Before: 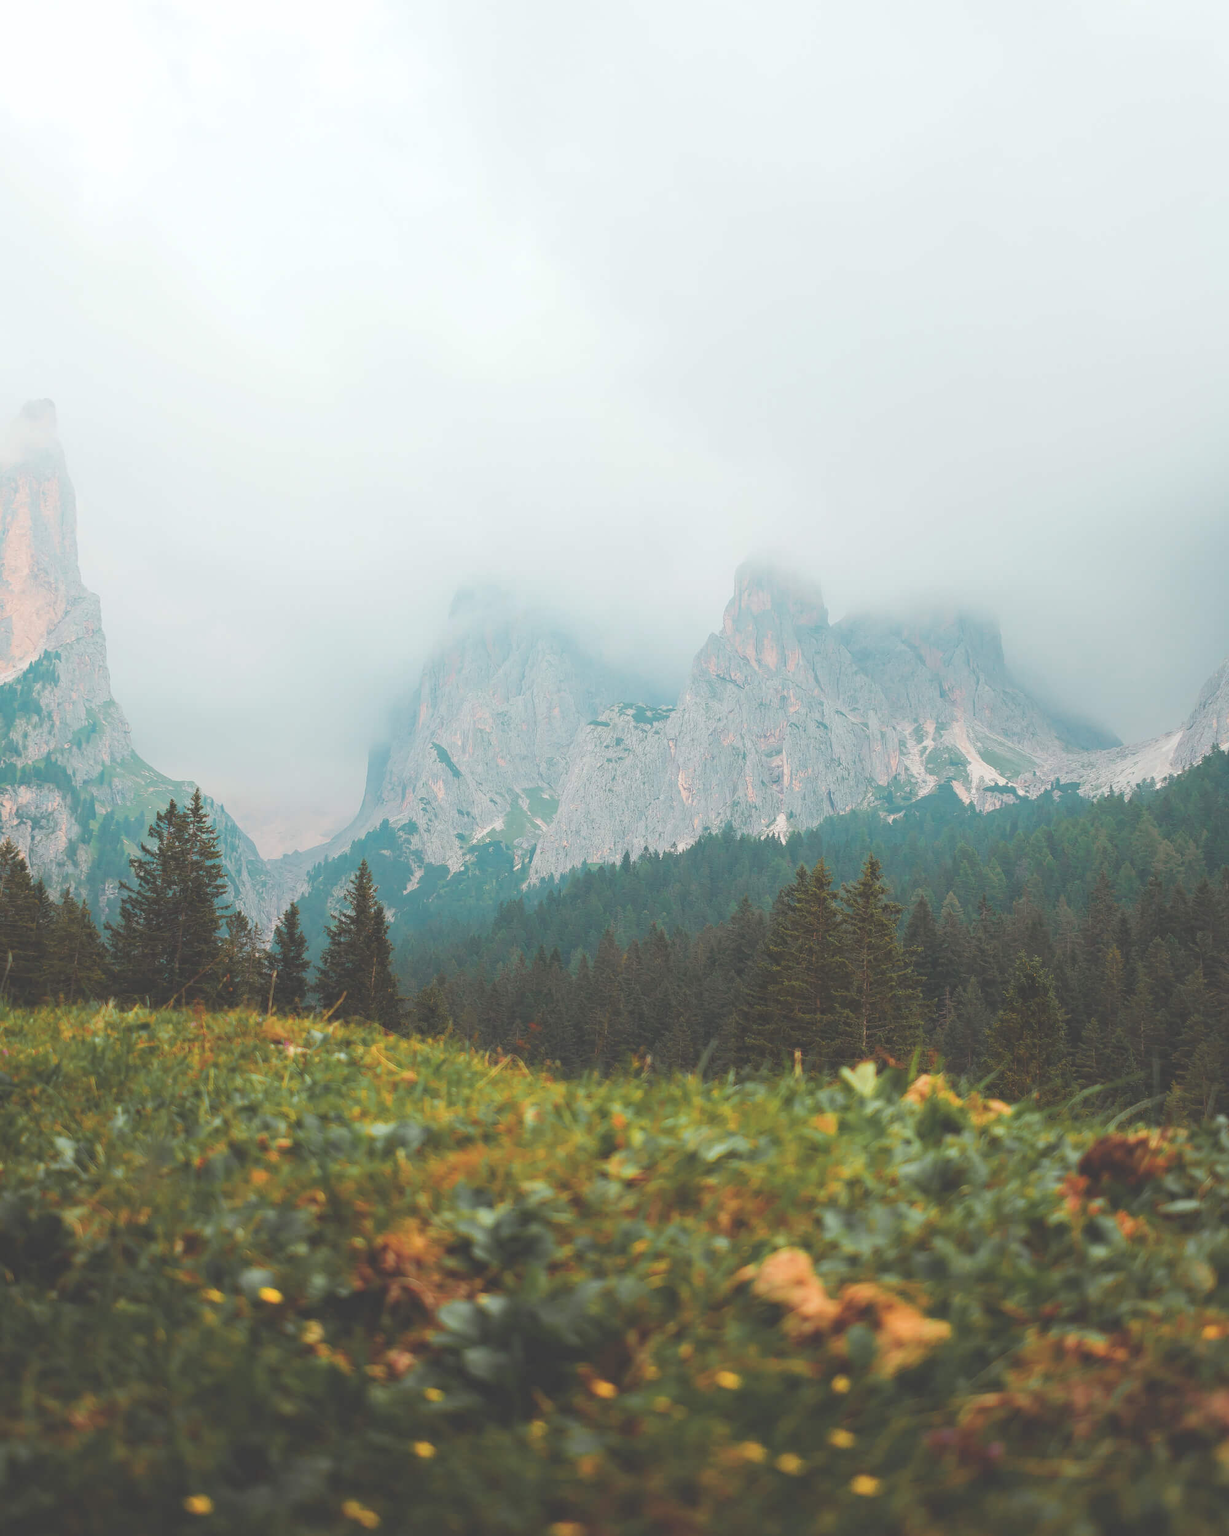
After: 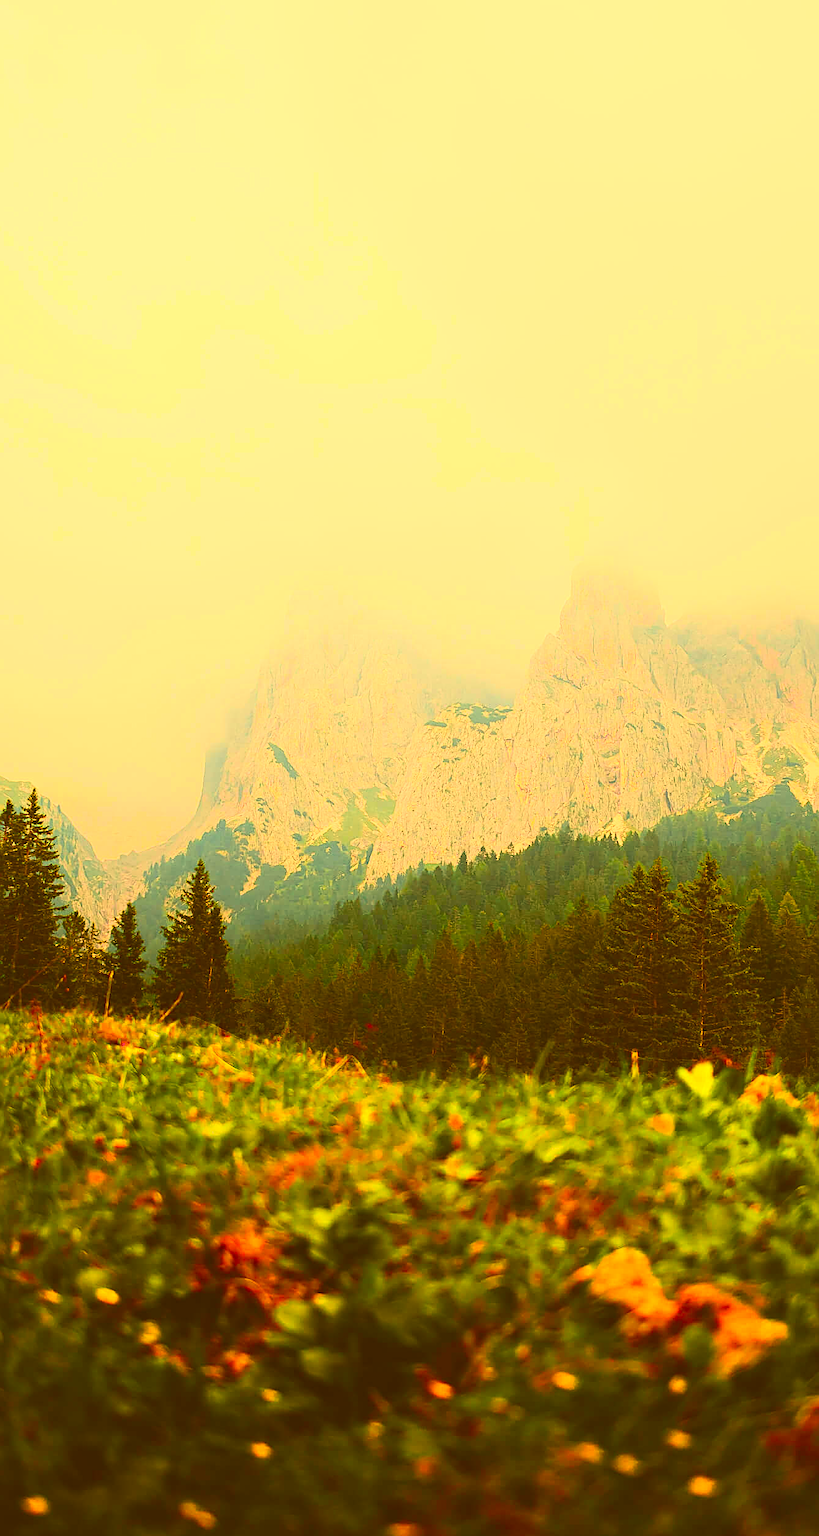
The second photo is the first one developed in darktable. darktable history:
sharpen: amount 0.75
white balance: red 0.967, blue 1.049
color correction: highlights a* 10.44, highlights b* 30.04, shadows a* 2.73, shadows b* 17.51, saturation 1.72
contrast brightness saturation: contrast 0.39, brightness 0.1
exposure: exposure -0.242 EV, compensate highlight preservation false
crop and rotate: left 13.342%, right 19.991%
color zones: curves: ch0 [(0.224, 0.526) (0.75, 0.5)]; ch1 [(0.055, 0.526) (0.224, 0.761) (0.377, 0.526) (0.75, 0.5)]
